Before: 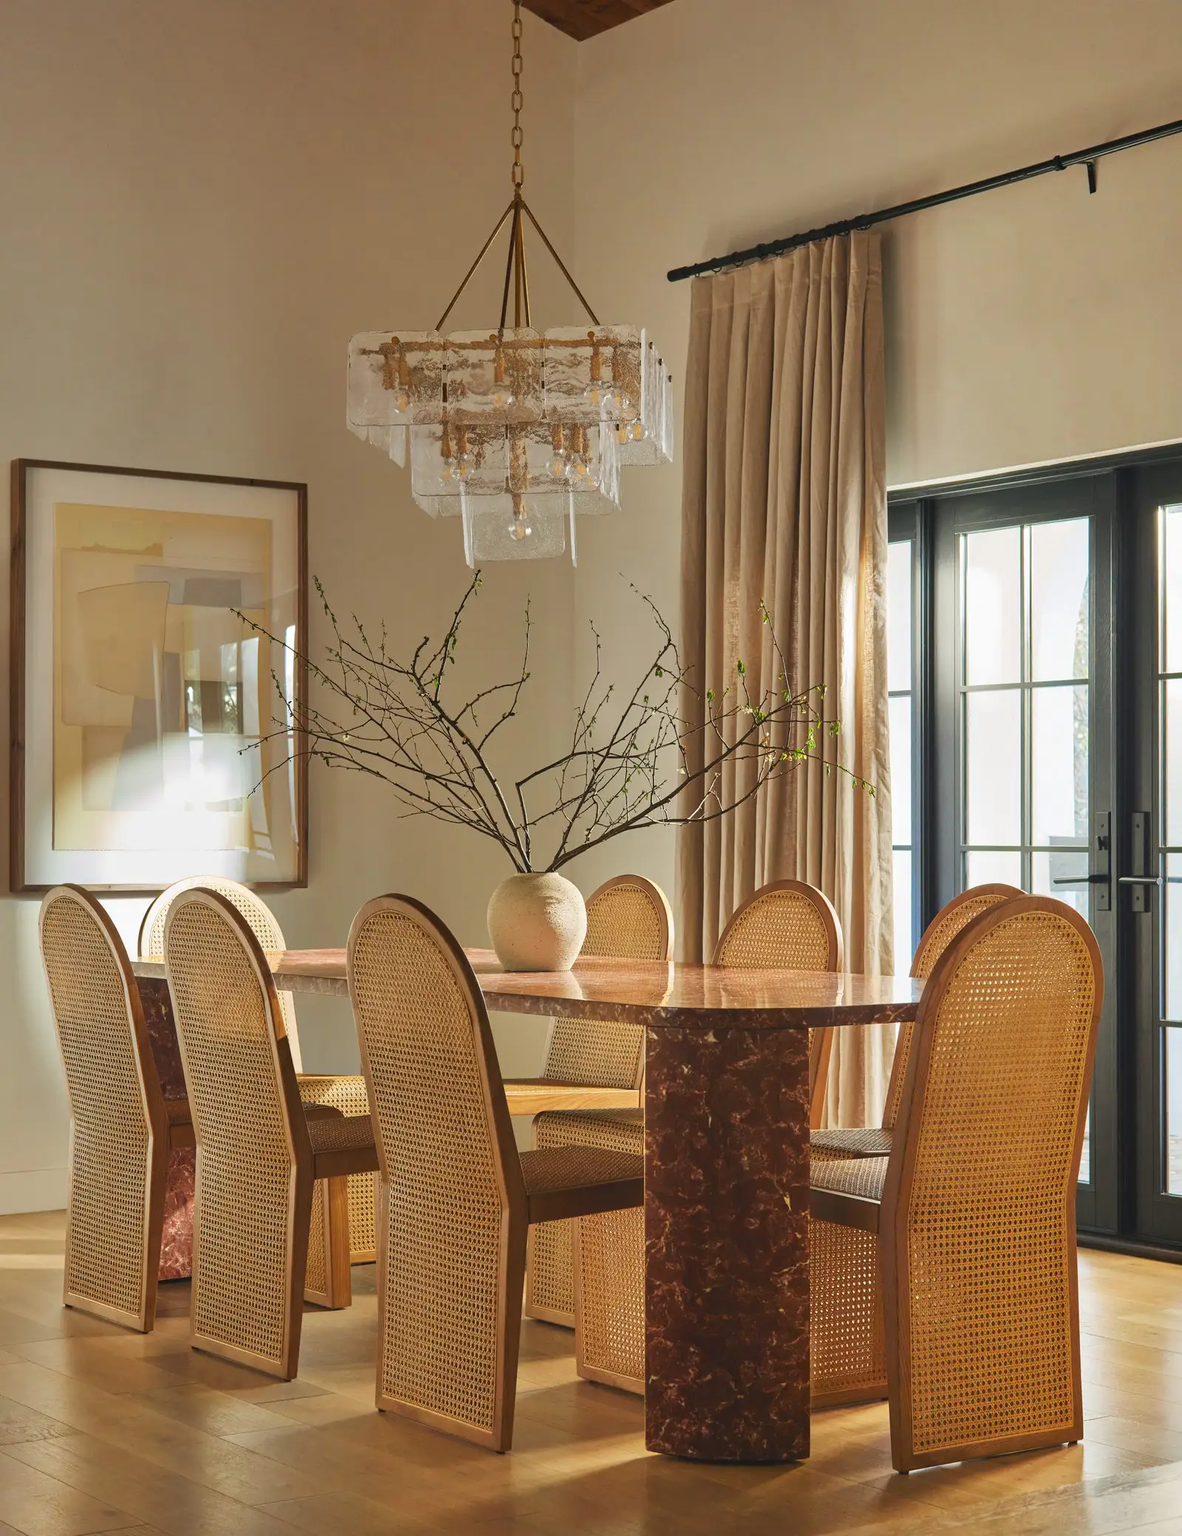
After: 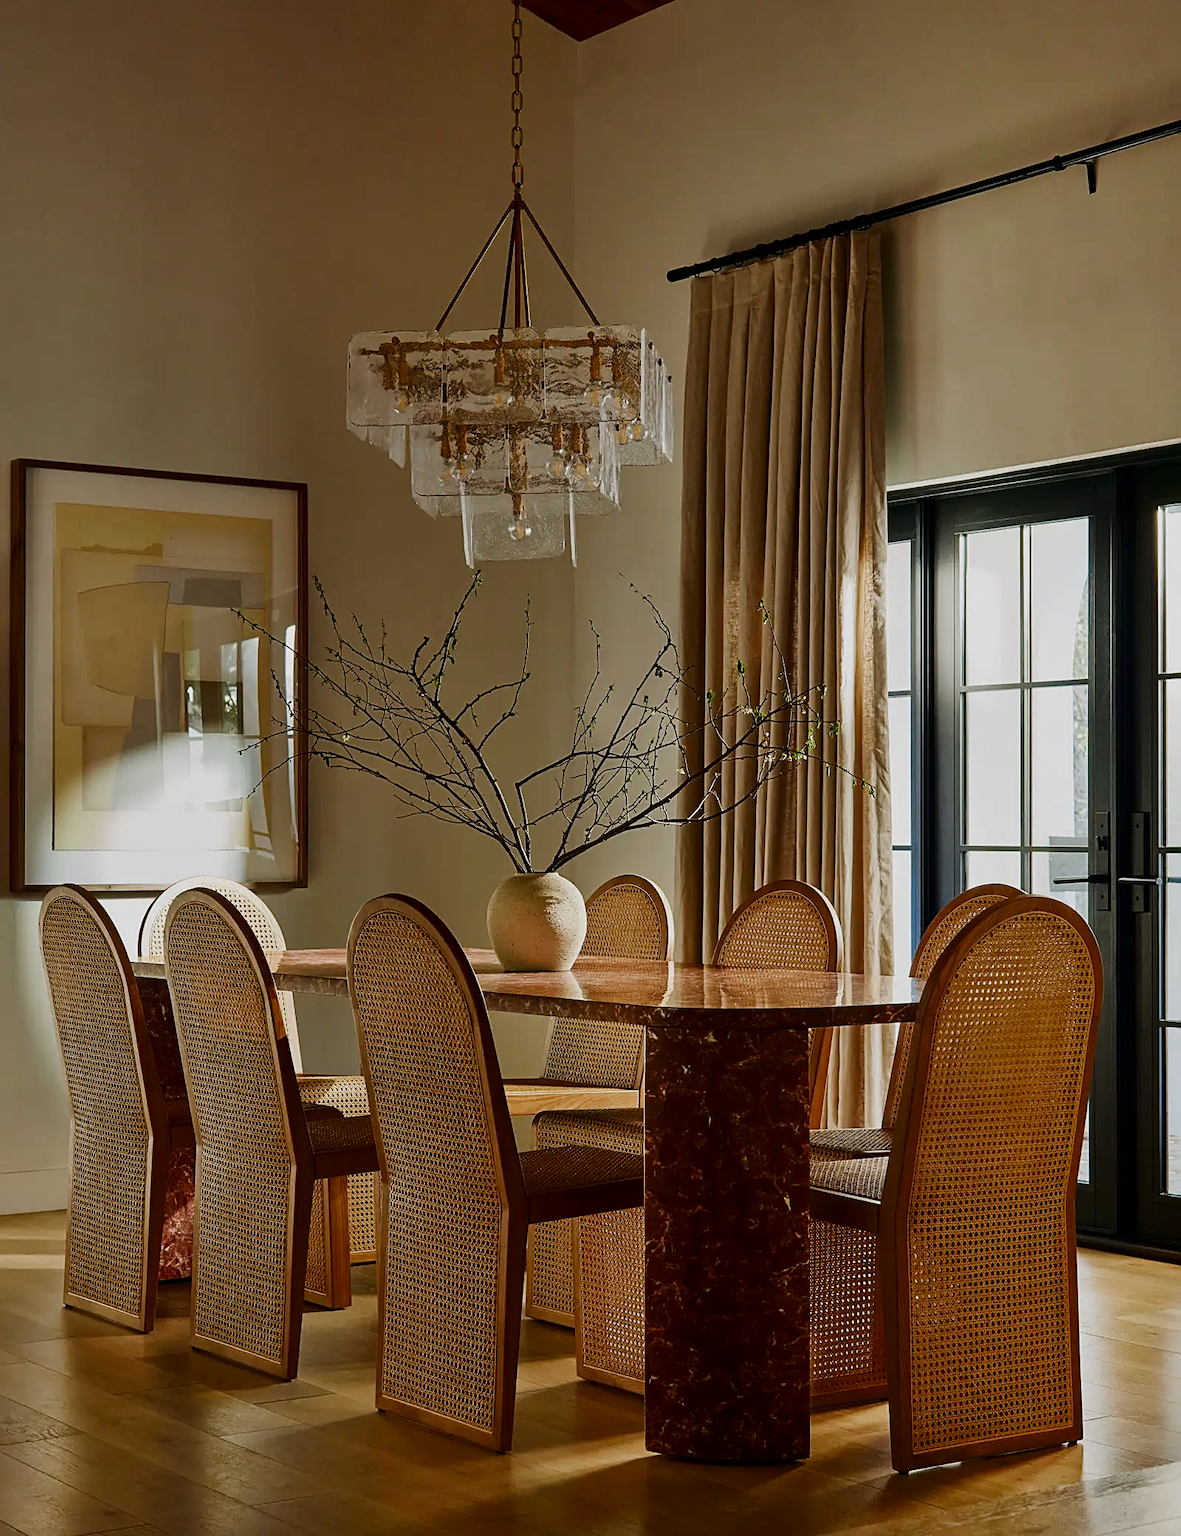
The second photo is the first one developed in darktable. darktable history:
contrast brightness saturation: contrast 0.1, brightness -0.26, saturation 0.14
filmic rgb: middle gray luminance 21.73%, black relative exposure -14 EV, white relative exposure 2.96 EV, threshold 6 EV, target black luminance 0%, hardness 8.81, latitude 59.69%, contrast 1.208, highlights saturation mix 5%, shadows ↔ highlights balance 41.6%, add noise in highlights 0, color science v3 (2019), use custom middle-gray values true, iterations of high-quality reconstruction 0, contrast in highlights soft, enable highlight reconstruction true
sharpen: on, module defaults
